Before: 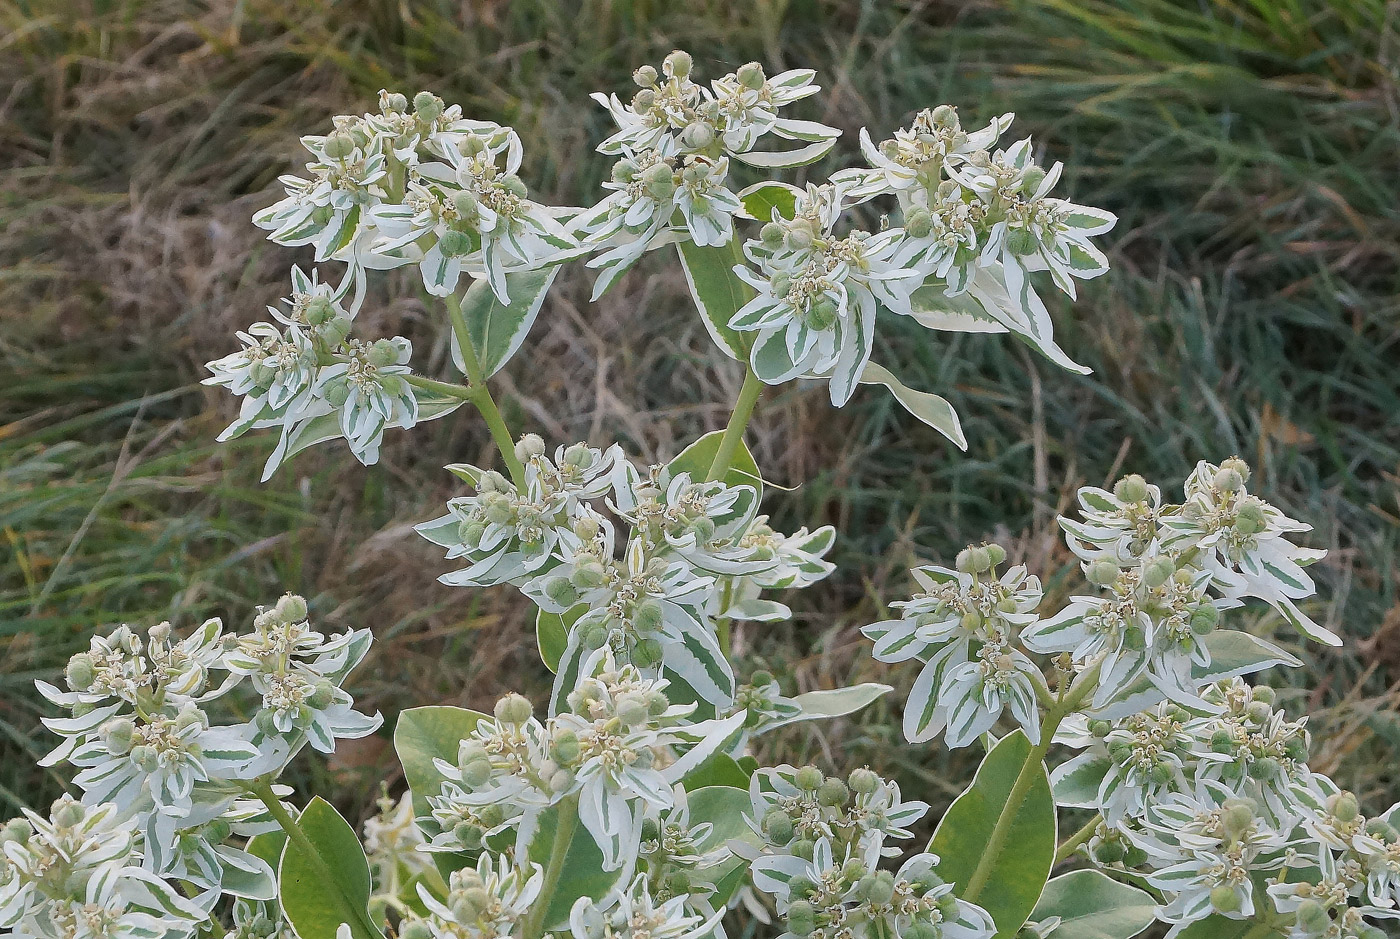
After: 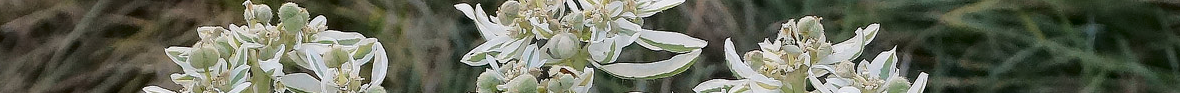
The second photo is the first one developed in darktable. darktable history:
crop and rotate: left 9.644%, top 9.491%, right 6.021%, bottom 80.509%
fill light: exposure -2 EV, width 8.6
